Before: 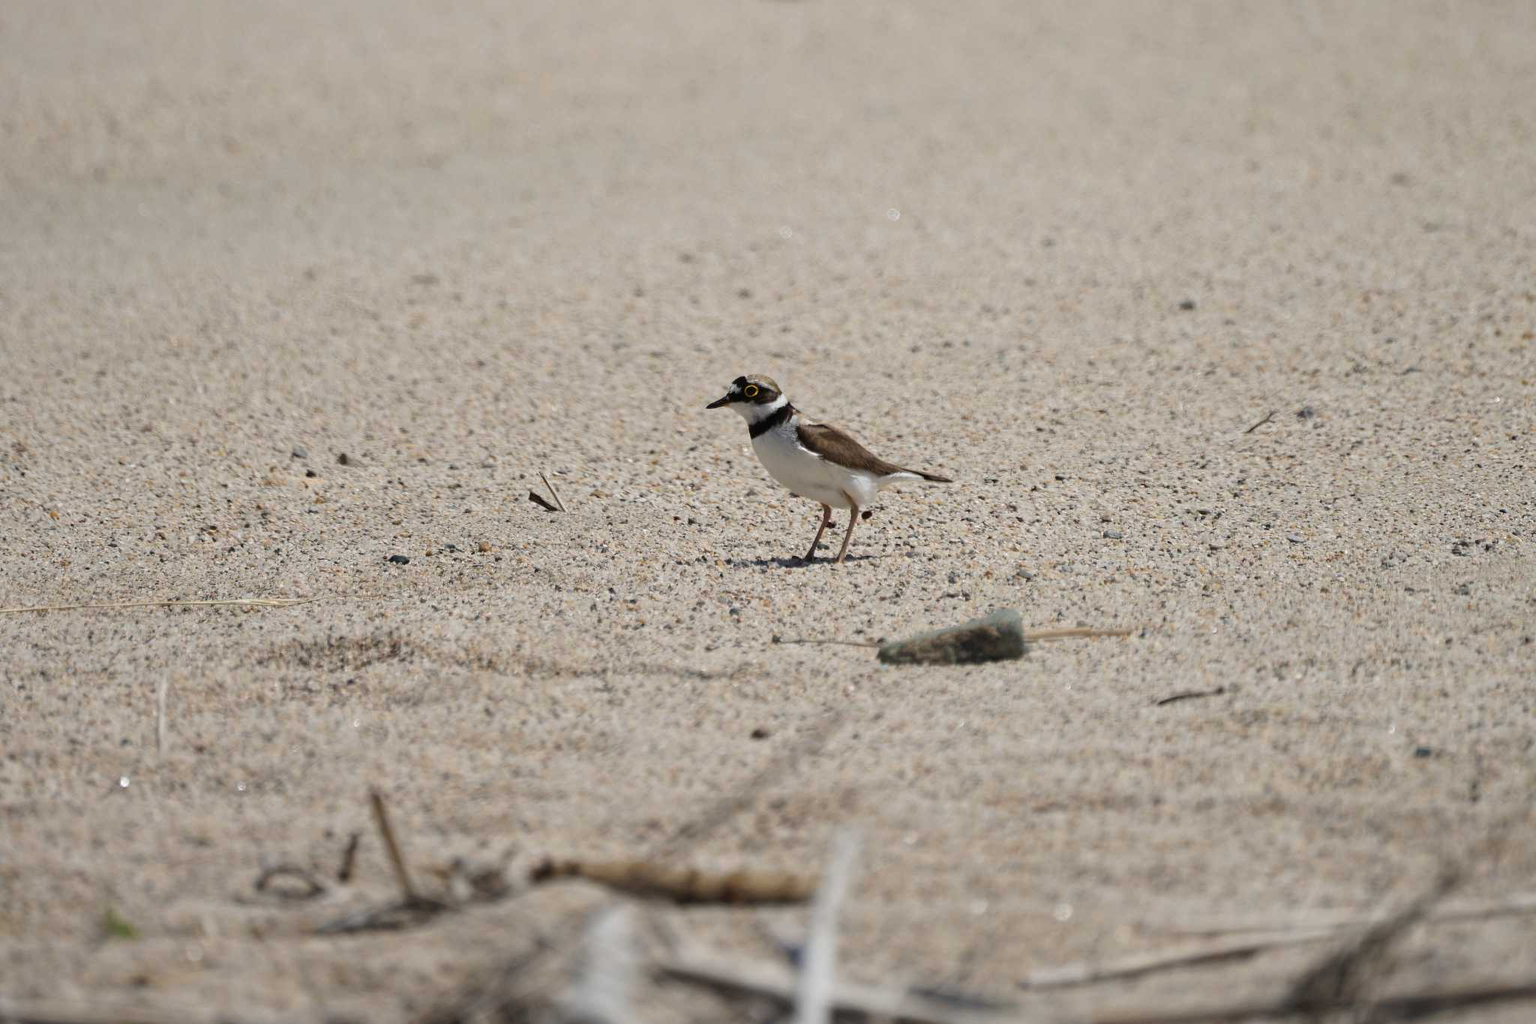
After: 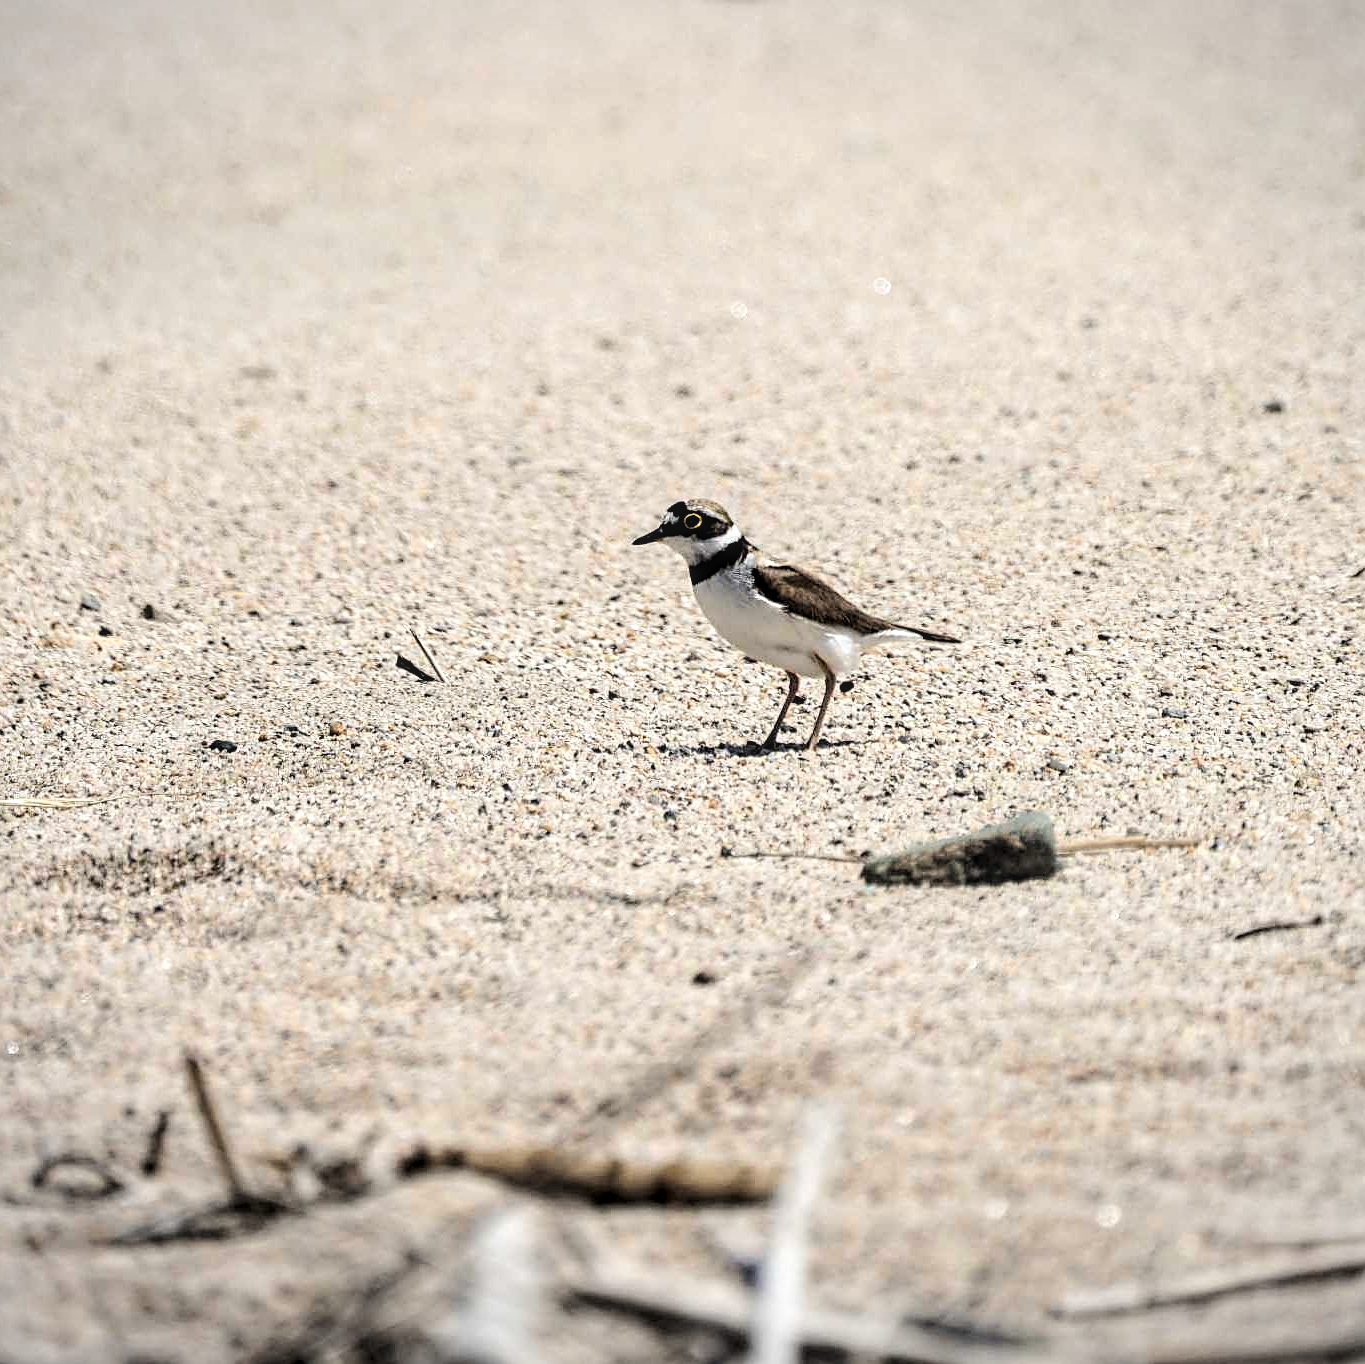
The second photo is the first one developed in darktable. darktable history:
crop and rotate: left 15.1%, right 18.205%
sharpen: on, module defaults
base curve: curves: ch0 [(0, 0) (0.036, 0.025) (0.121, 0.166) (0.206, 0.329) (0.605, 0.79) (1, 1)]
contrast brightness saturation: contrast 0.01, saturation -0.061
levels: levels [0.062, 0.494, 0.925]
vignetting: fall-off start 100.06%, fall-off radius 70.72%, brightness -0.336, width/height ratio 1.176
local contrast: detail 130%
